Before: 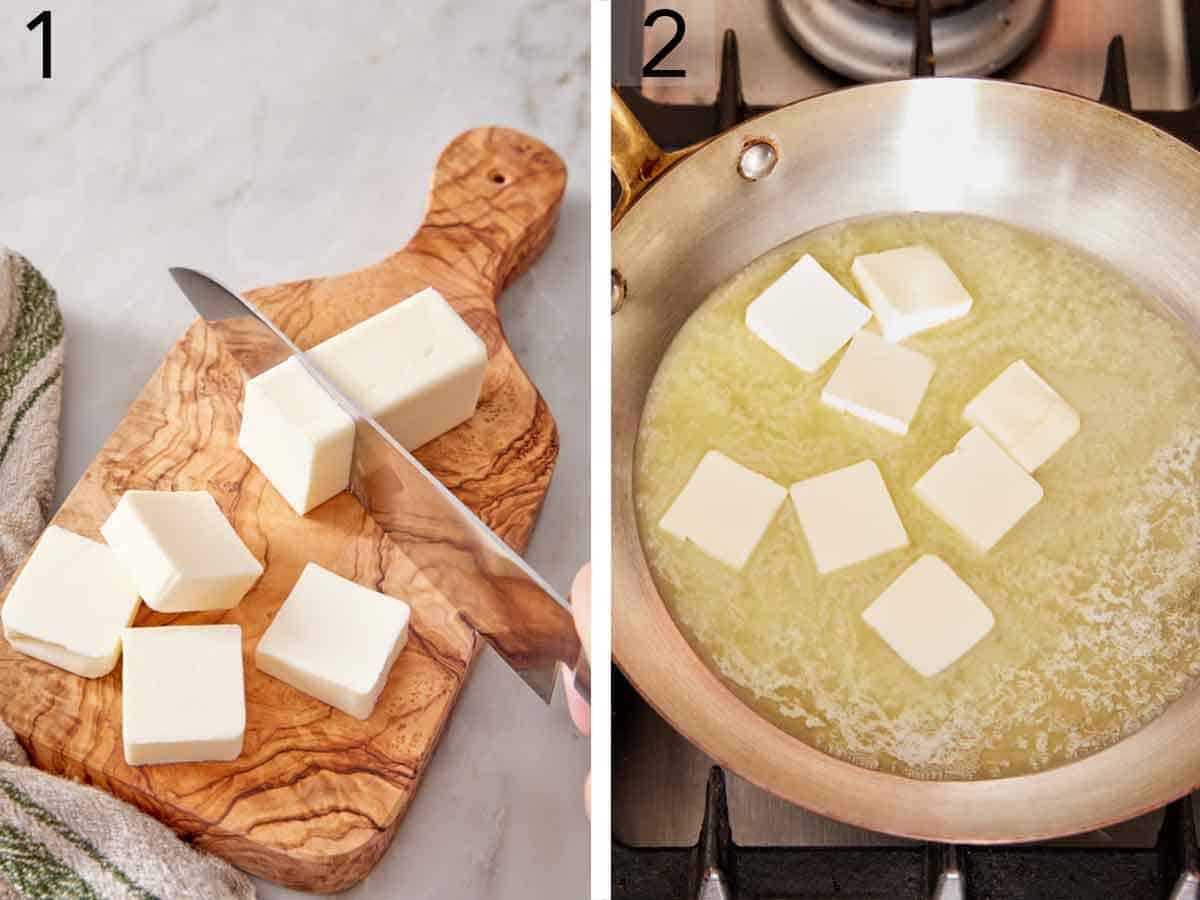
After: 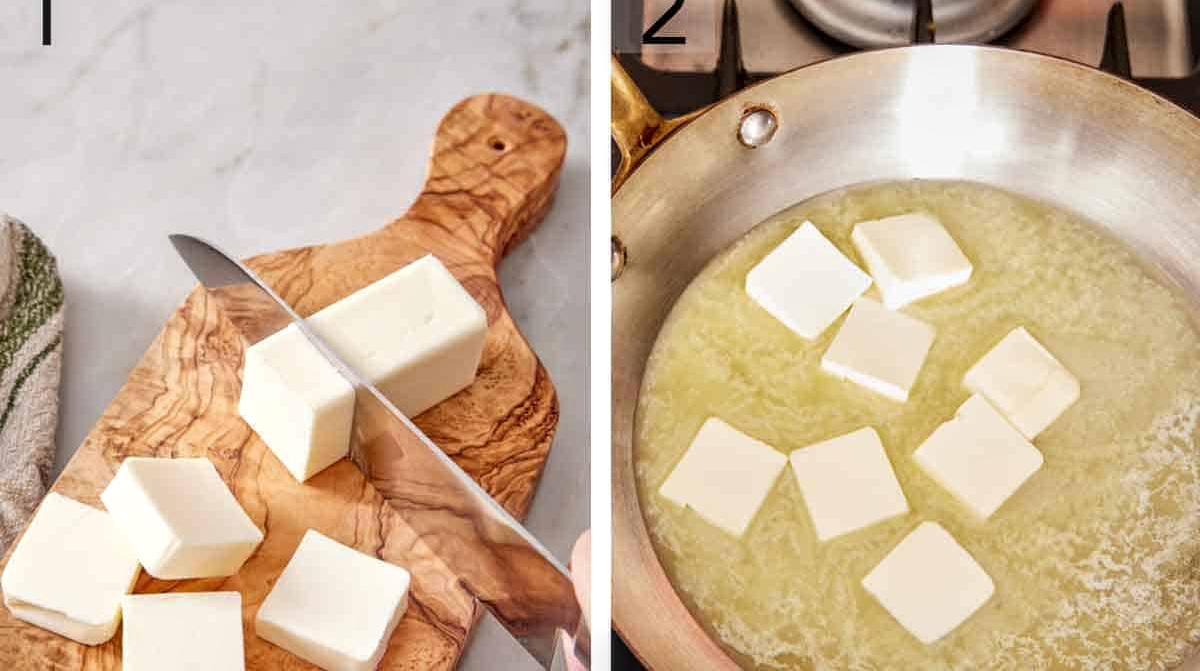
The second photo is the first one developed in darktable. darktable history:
crop: top 3.721%, bottom 21.616%
local contrast: on, module defaults
